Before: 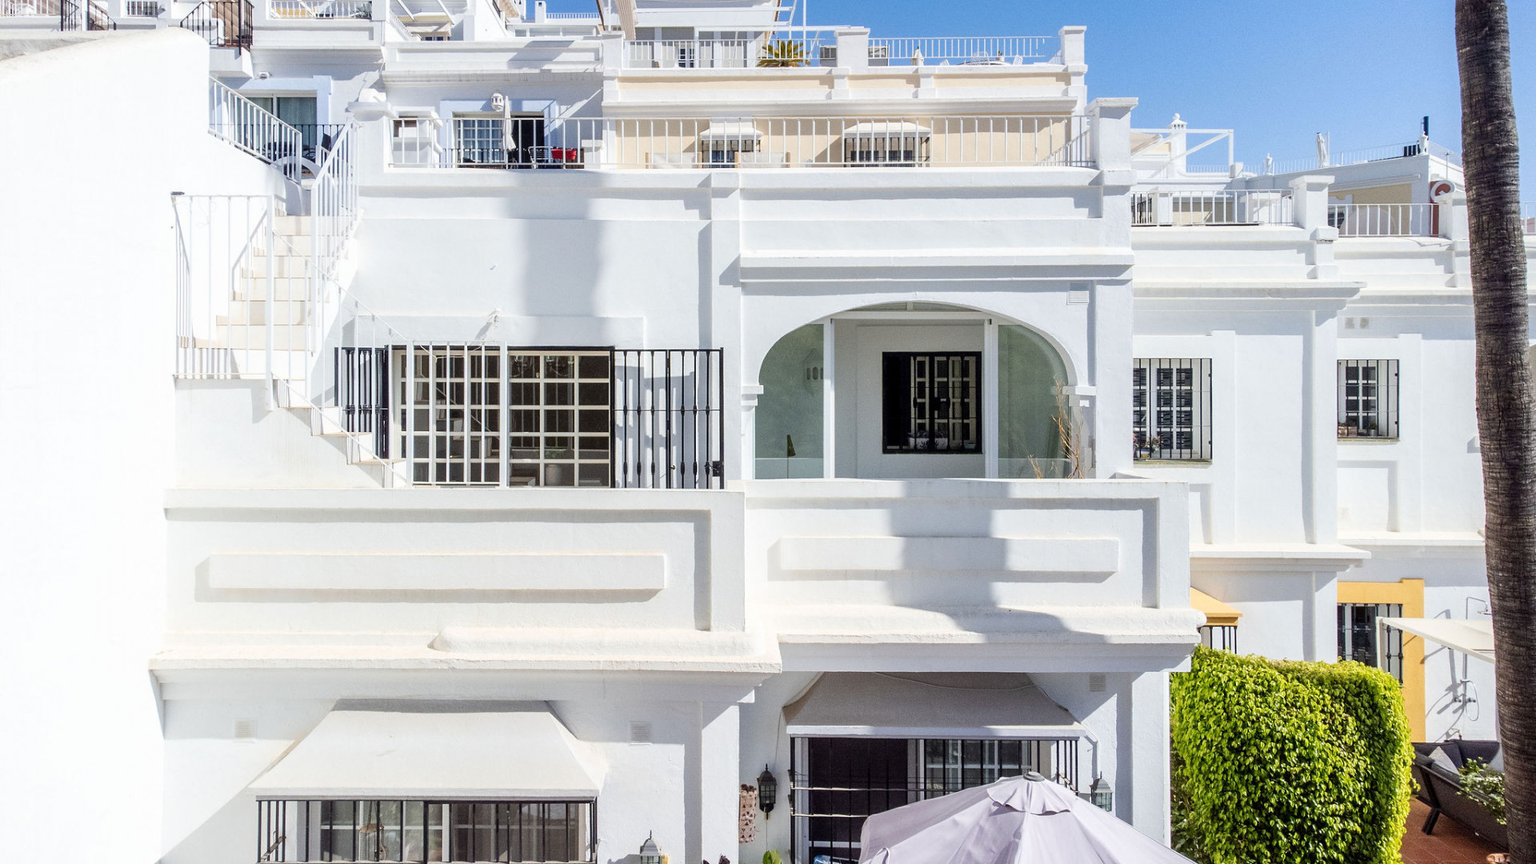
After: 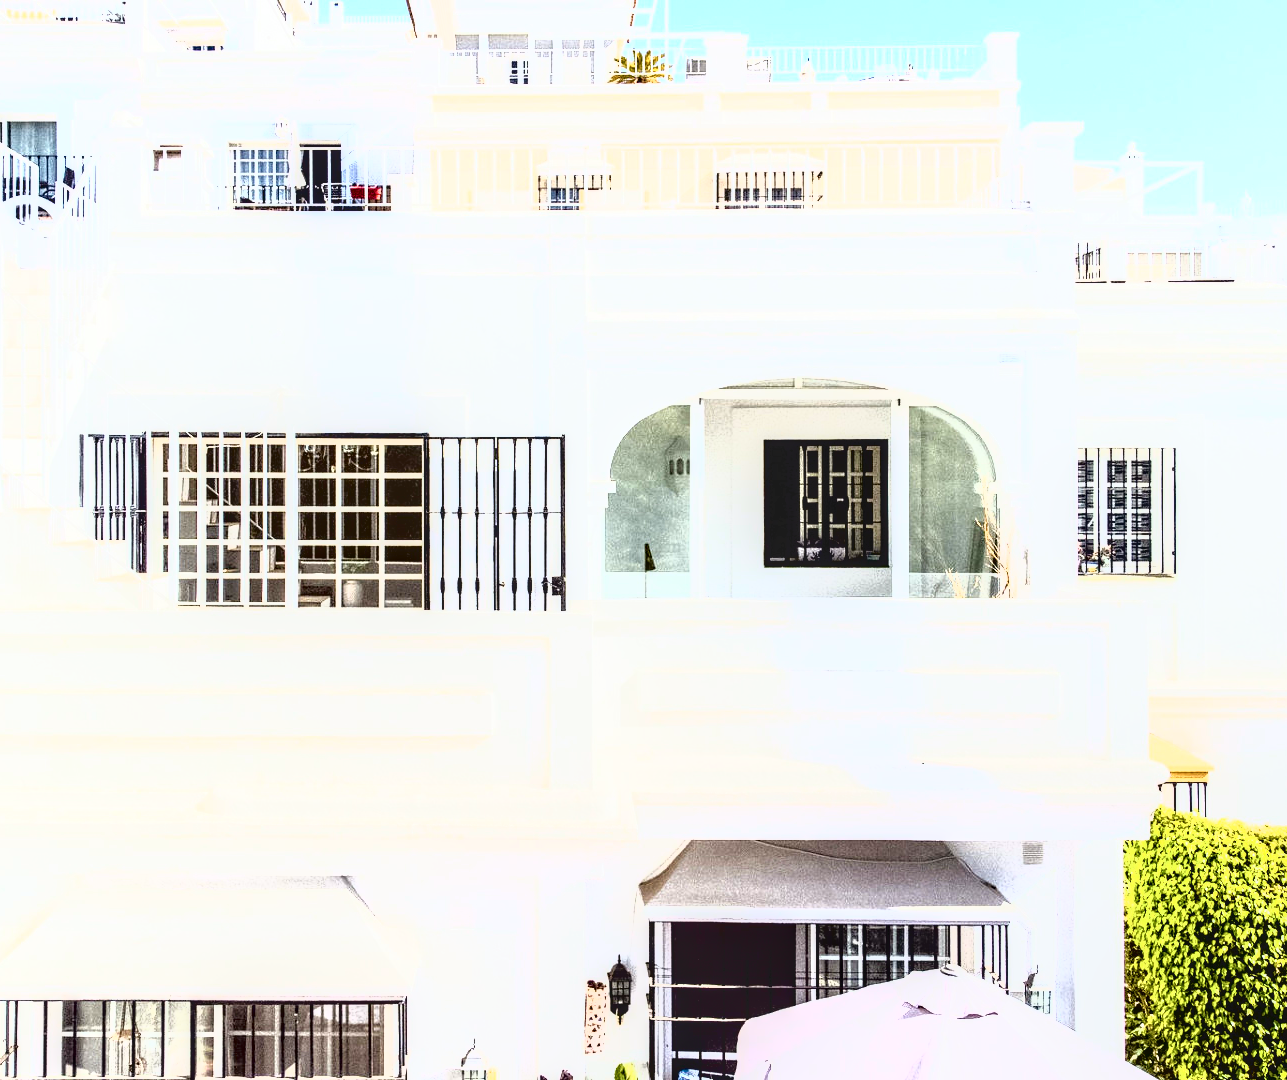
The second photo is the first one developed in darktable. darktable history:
tone curve: curves: ch0 [(0, 0) (0.003, 0.01) (0.011, 0.011) (0.025, 0.008) (0.044, 0.007) (0.069, 0.006) (0.1, 0.005) (0.136, 0.015) (0.177, 0.094) (0.224, 0.241) (0.277, 0.369) (0.335, 0.5) (0.399, 0.648) (0.468, 0.811) (0.543, 0.975) (0.623, 0.989) (0.709, 0.989) (0.801, 0.99) (0.898, 0.99) (1, 1)], color space Lab, independent channels, preserve colors none
crop and rotate: left 17.668%, right 15.277%
color balance rgb: power › chroma 0.692%, power › hue 60°, perceptual saturation grading › global saturation 20%, perceptual saturation grading › highlights -25.537%, perceptual saturation grading › shadows 49.599%, global vibrance 23.714%
local contrast: on, module defaults
sharpen: radius 5.372, amount 0.311, threshold 26.755
